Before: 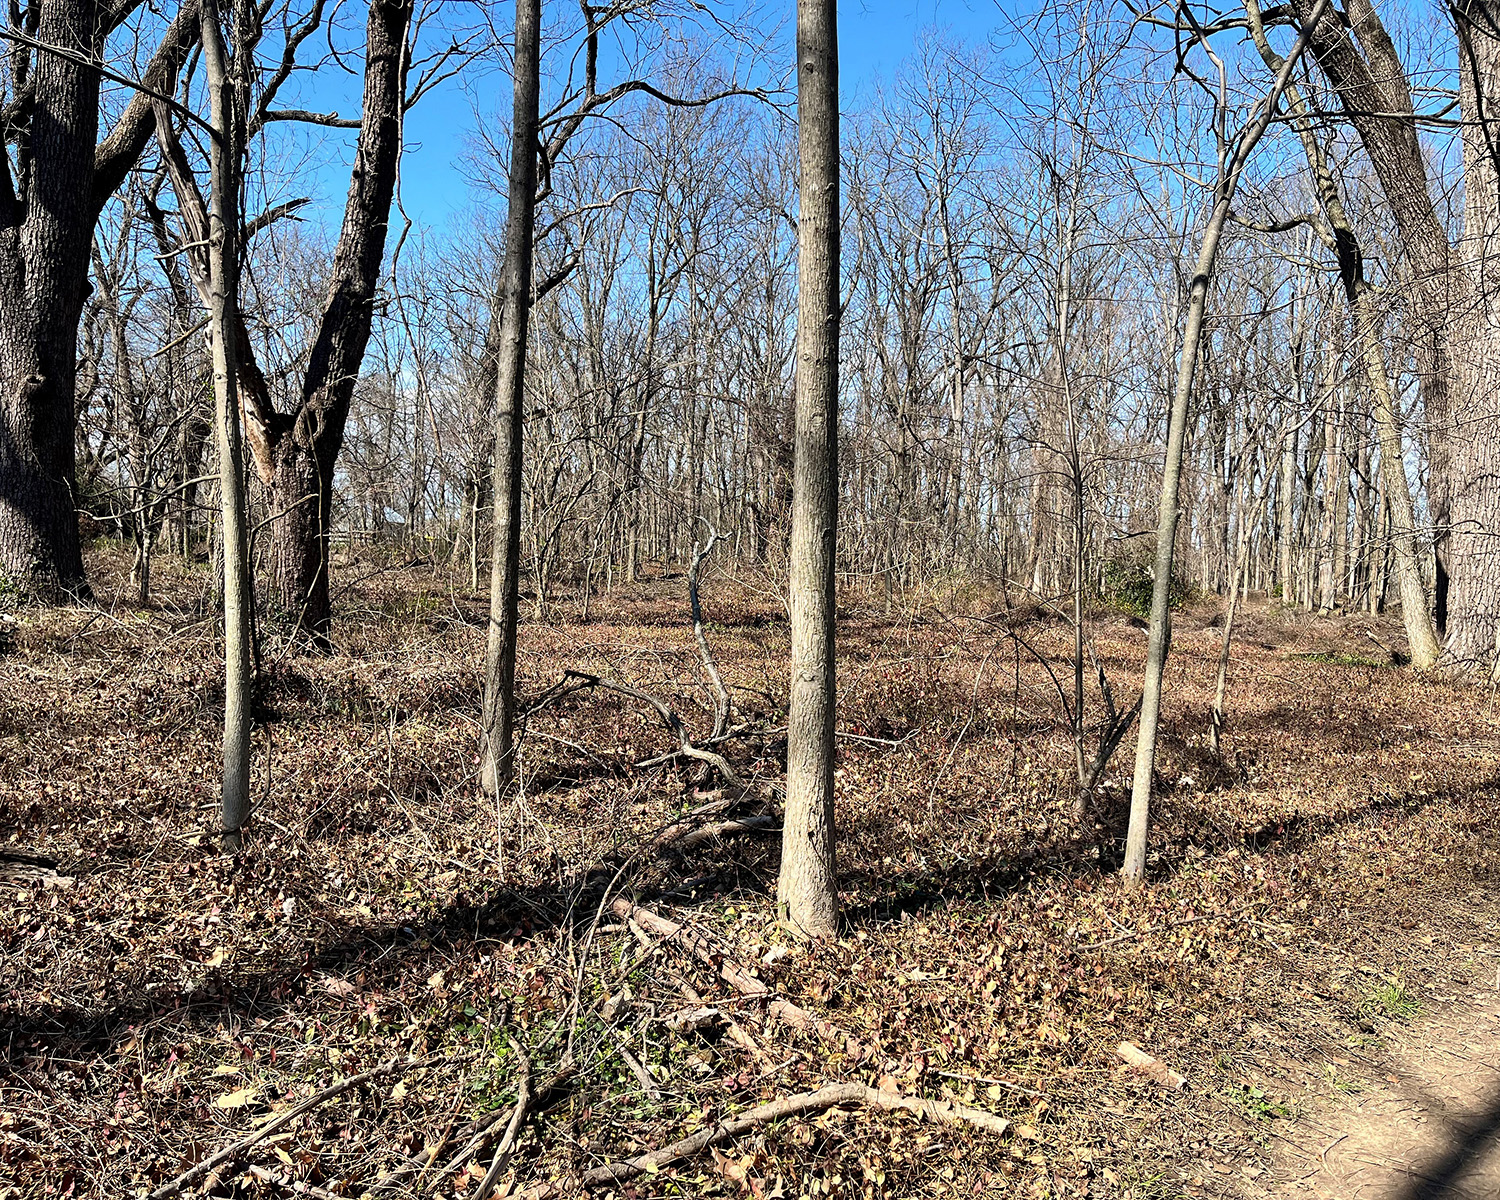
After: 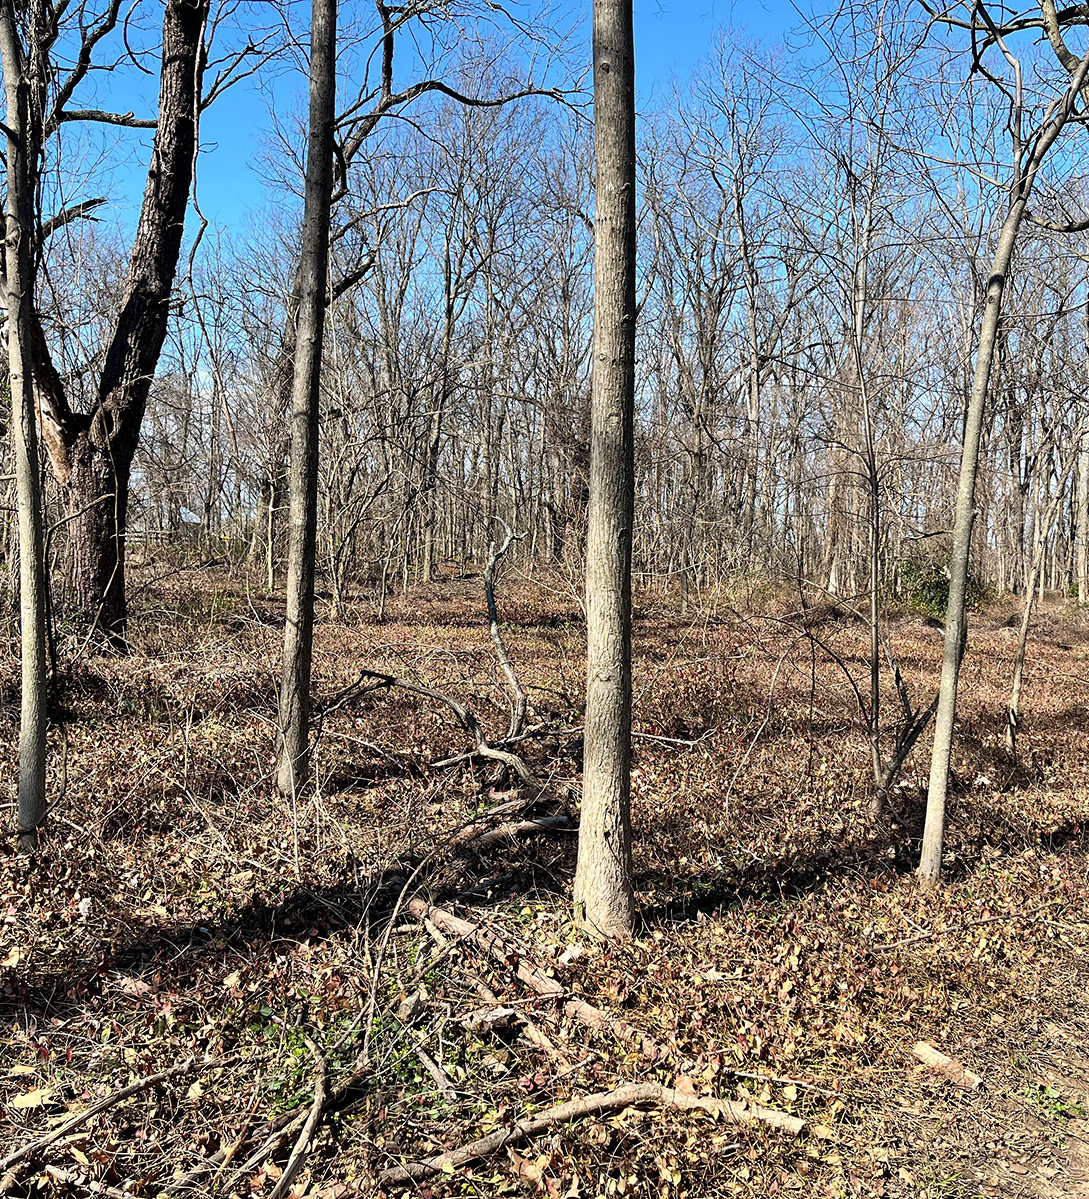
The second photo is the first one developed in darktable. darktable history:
crop: left 13.613%, top 0%, right 13.437%
